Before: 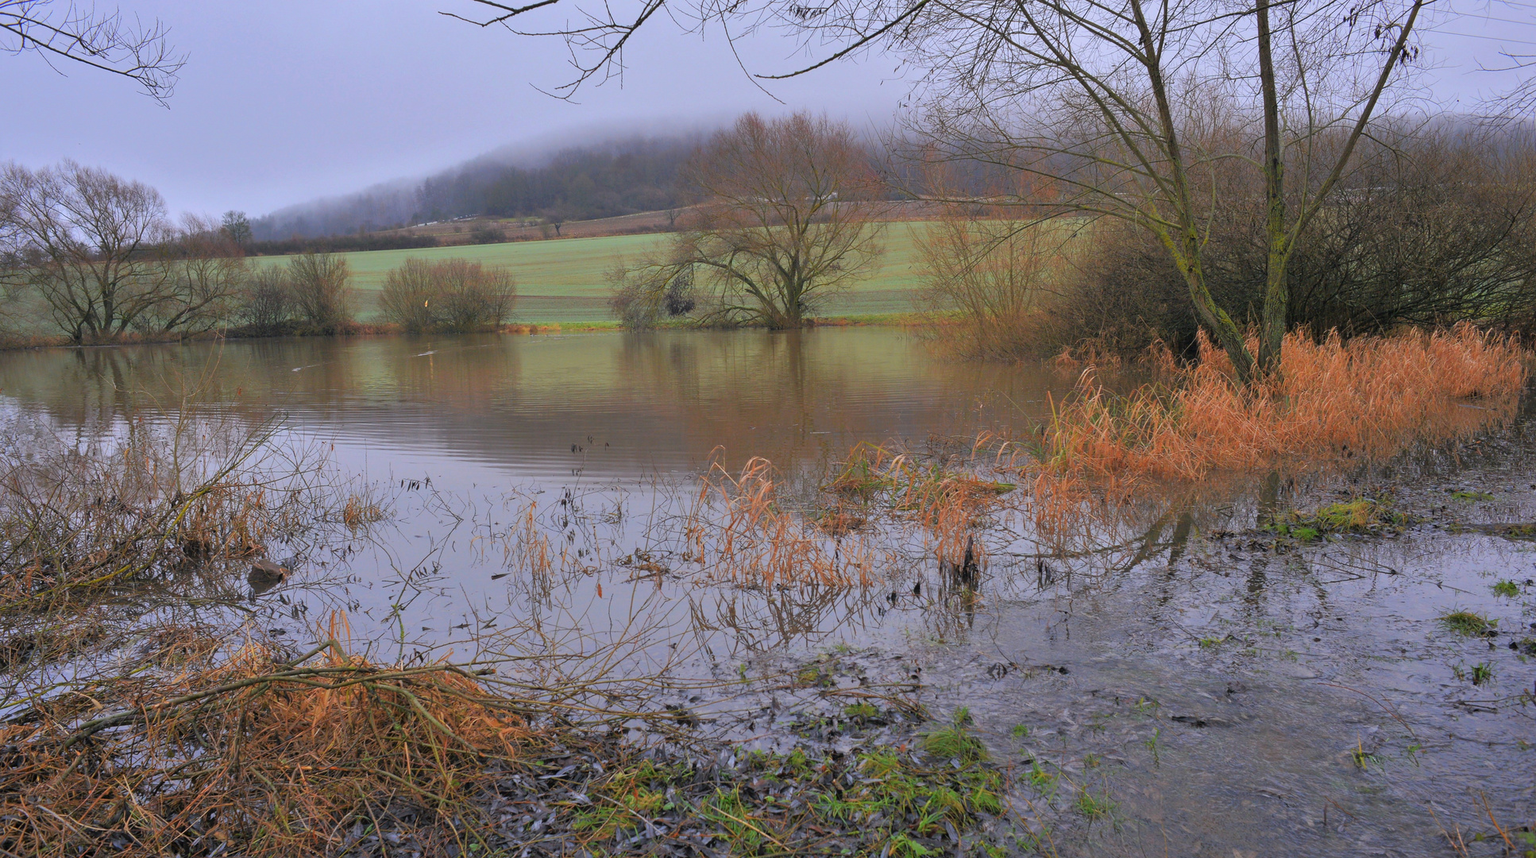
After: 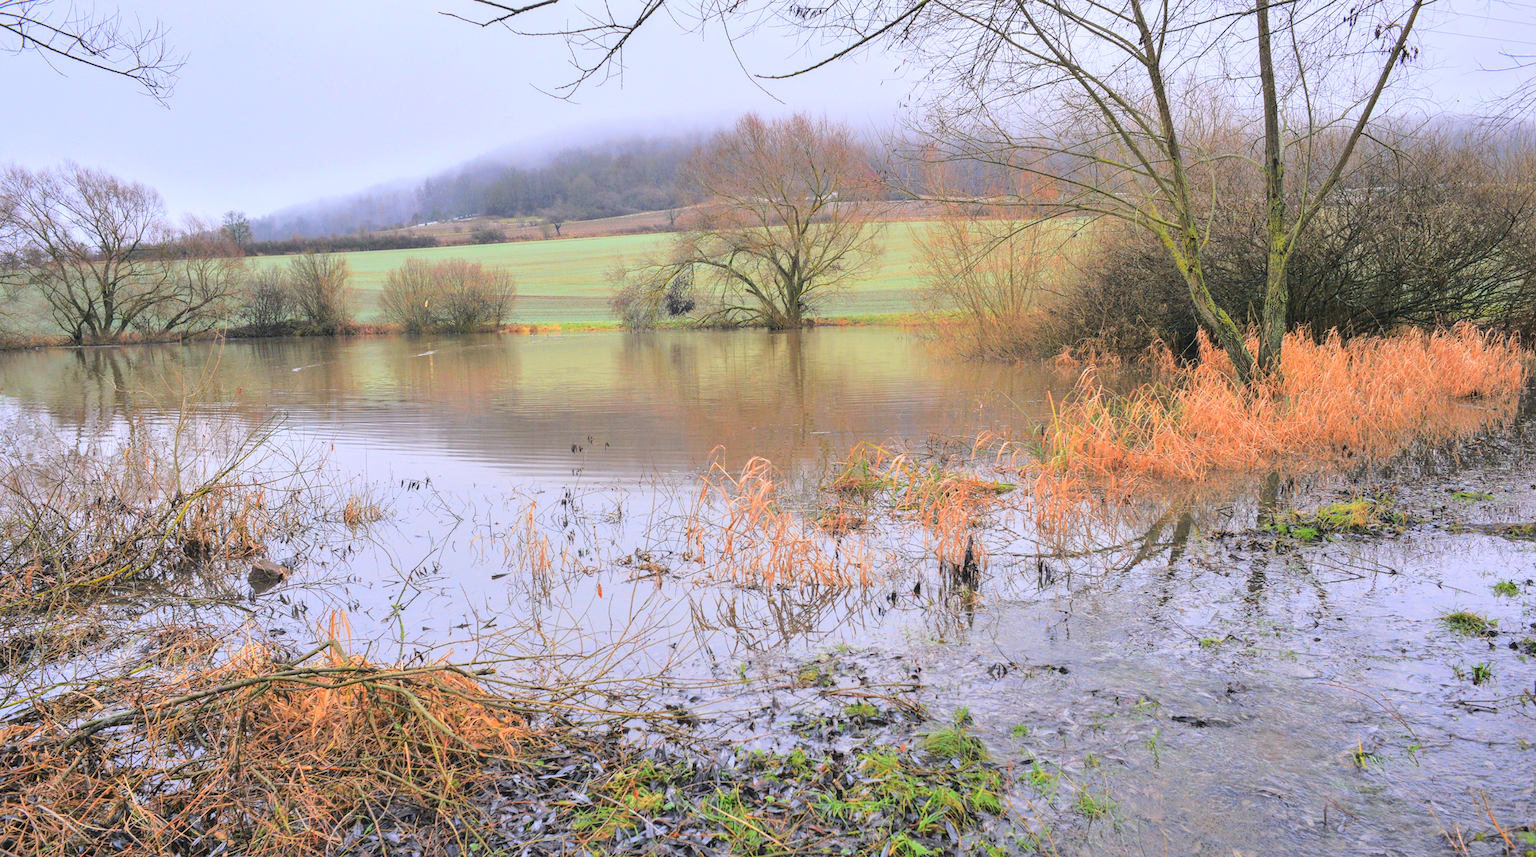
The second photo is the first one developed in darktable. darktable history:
local contrast: on, module defaults
base curve: curves: ch0 [(0, 0.007) (0.028, 0.063) (0.121, 0.311) (0.46, 0.743) (0.859, 0.957) (1, 1)]
